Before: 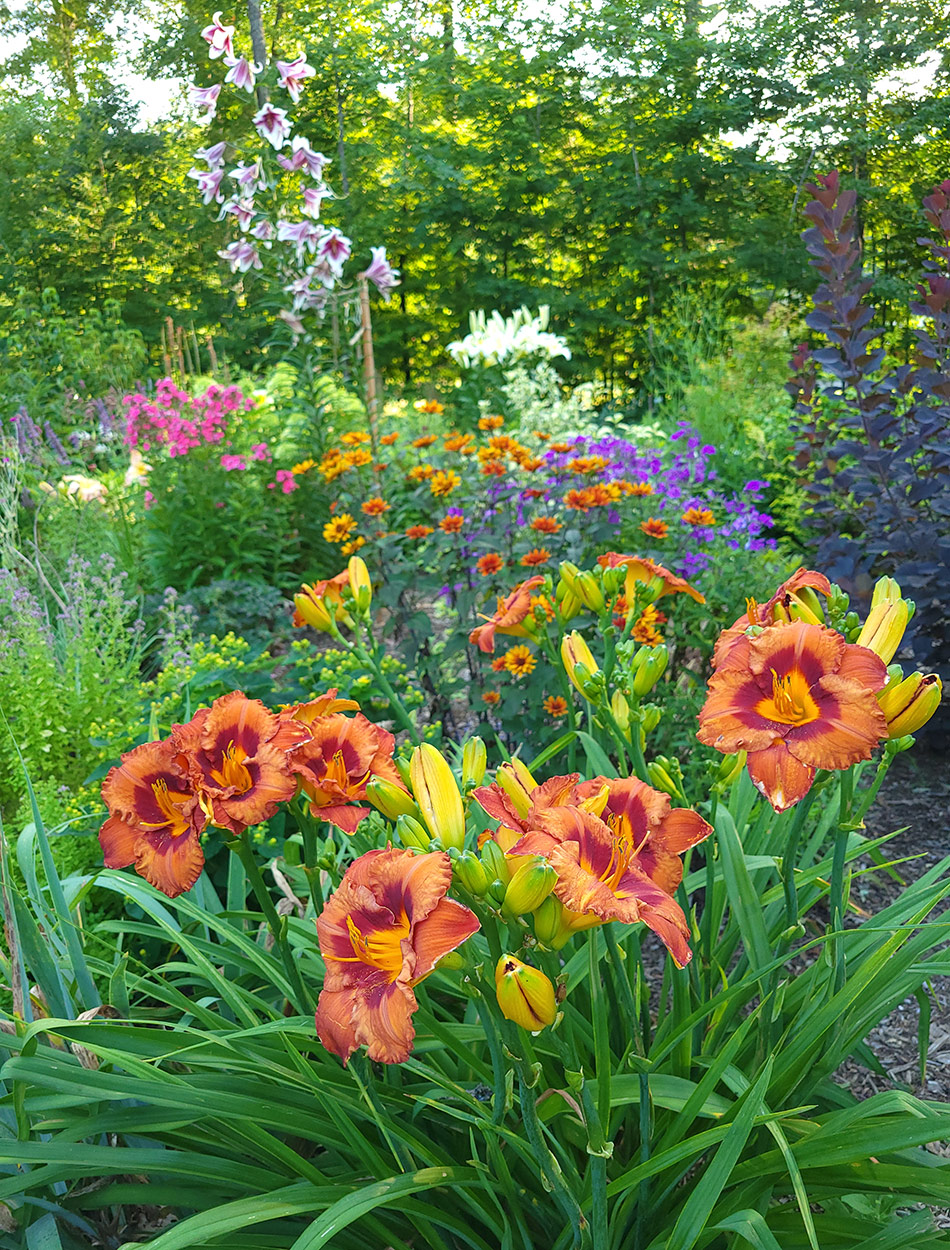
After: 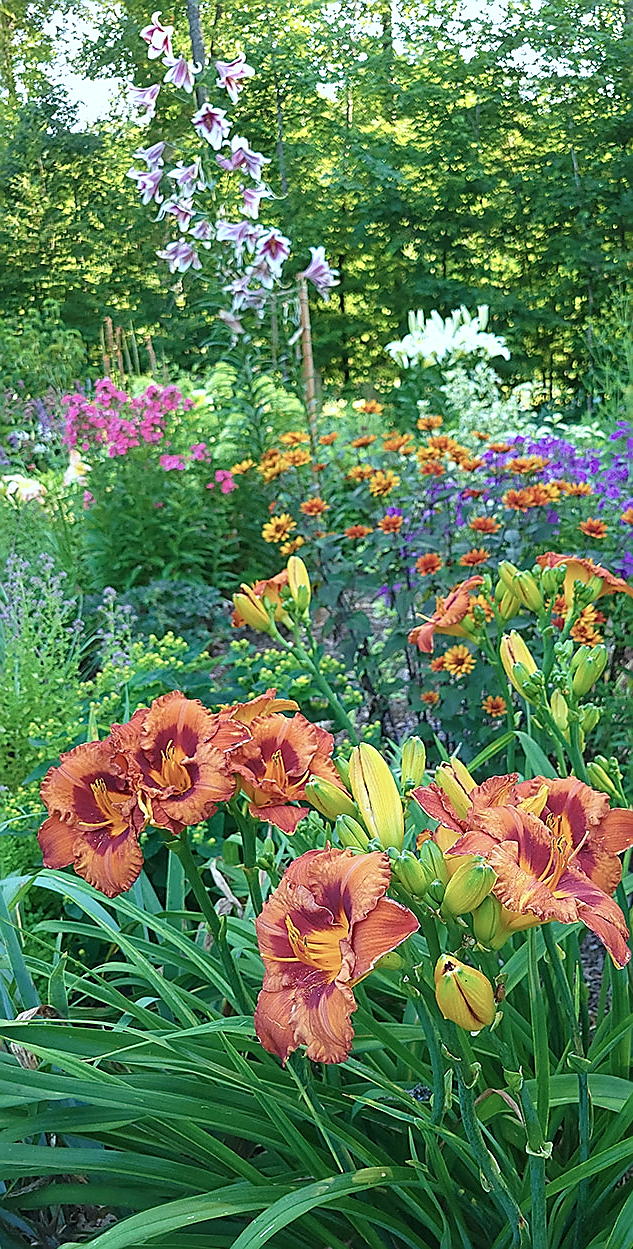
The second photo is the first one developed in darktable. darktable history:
sharpen: radius 1.4, amount 1.25, threshold 0.7
color calibration: illuminant as shot in camera, x 0.369, y 0.376, temperature 4328.46 K, gamut compression 3
crop and rotate: left 6.617%, right 26.717%
